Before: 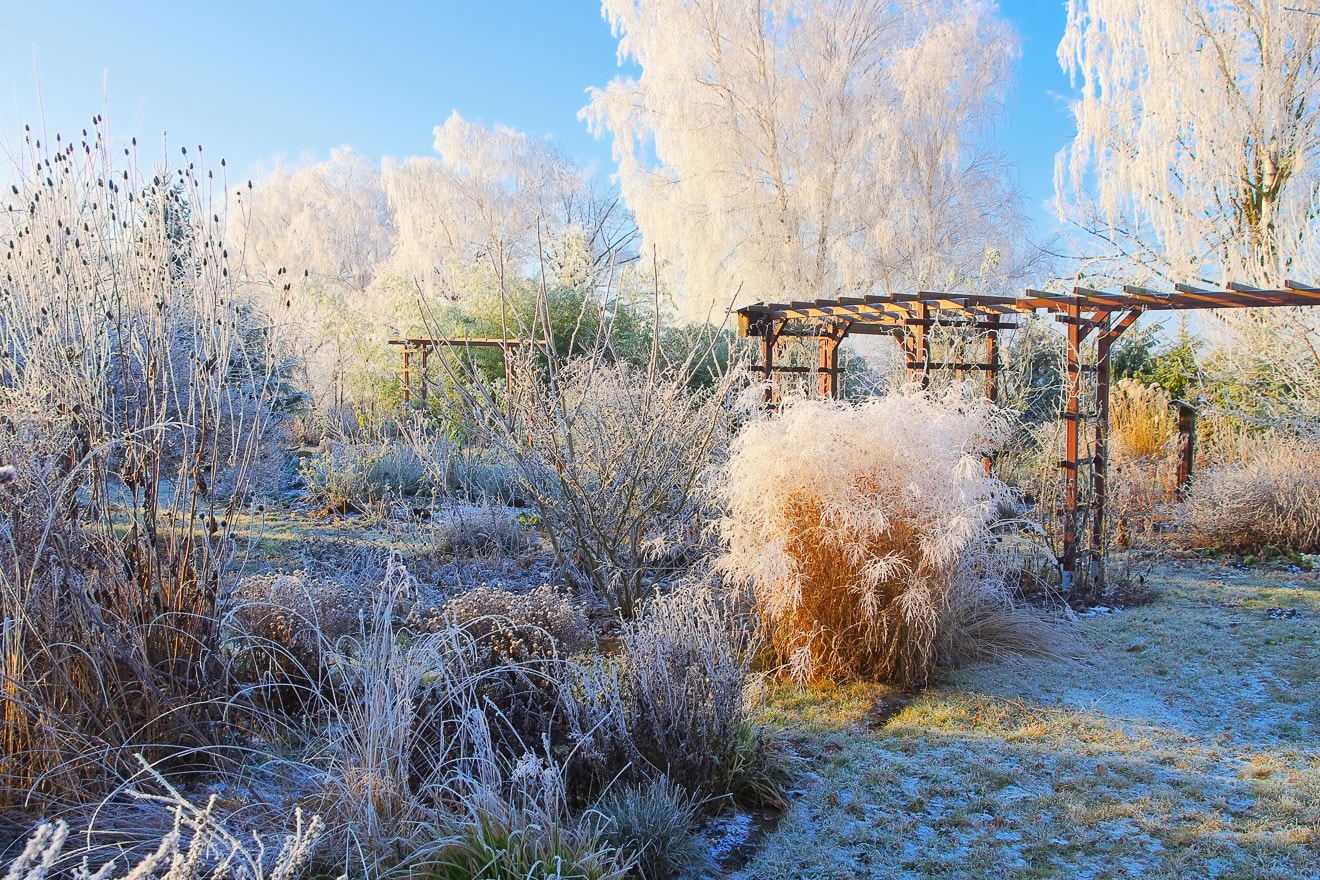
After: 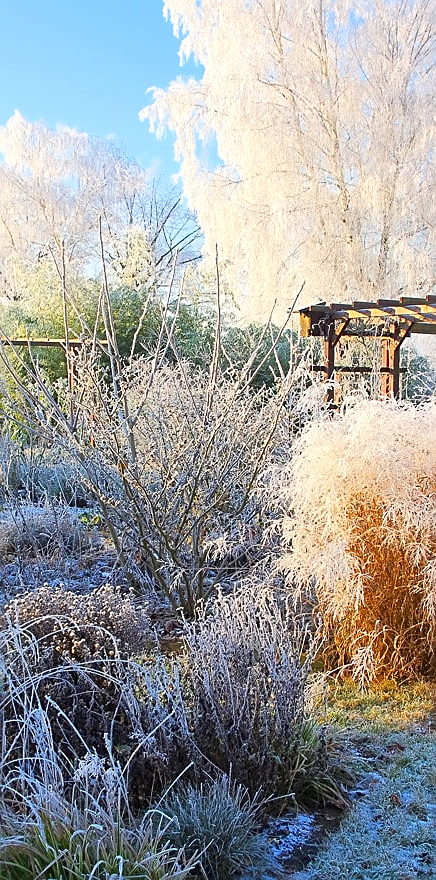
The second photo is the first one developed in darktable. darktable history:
exposure: black level correction 0.001, exposure 0.192 EV, compensate highlight preservation false
sharpen: on, module defaults
crop: left 33.218%, right 33.707%
